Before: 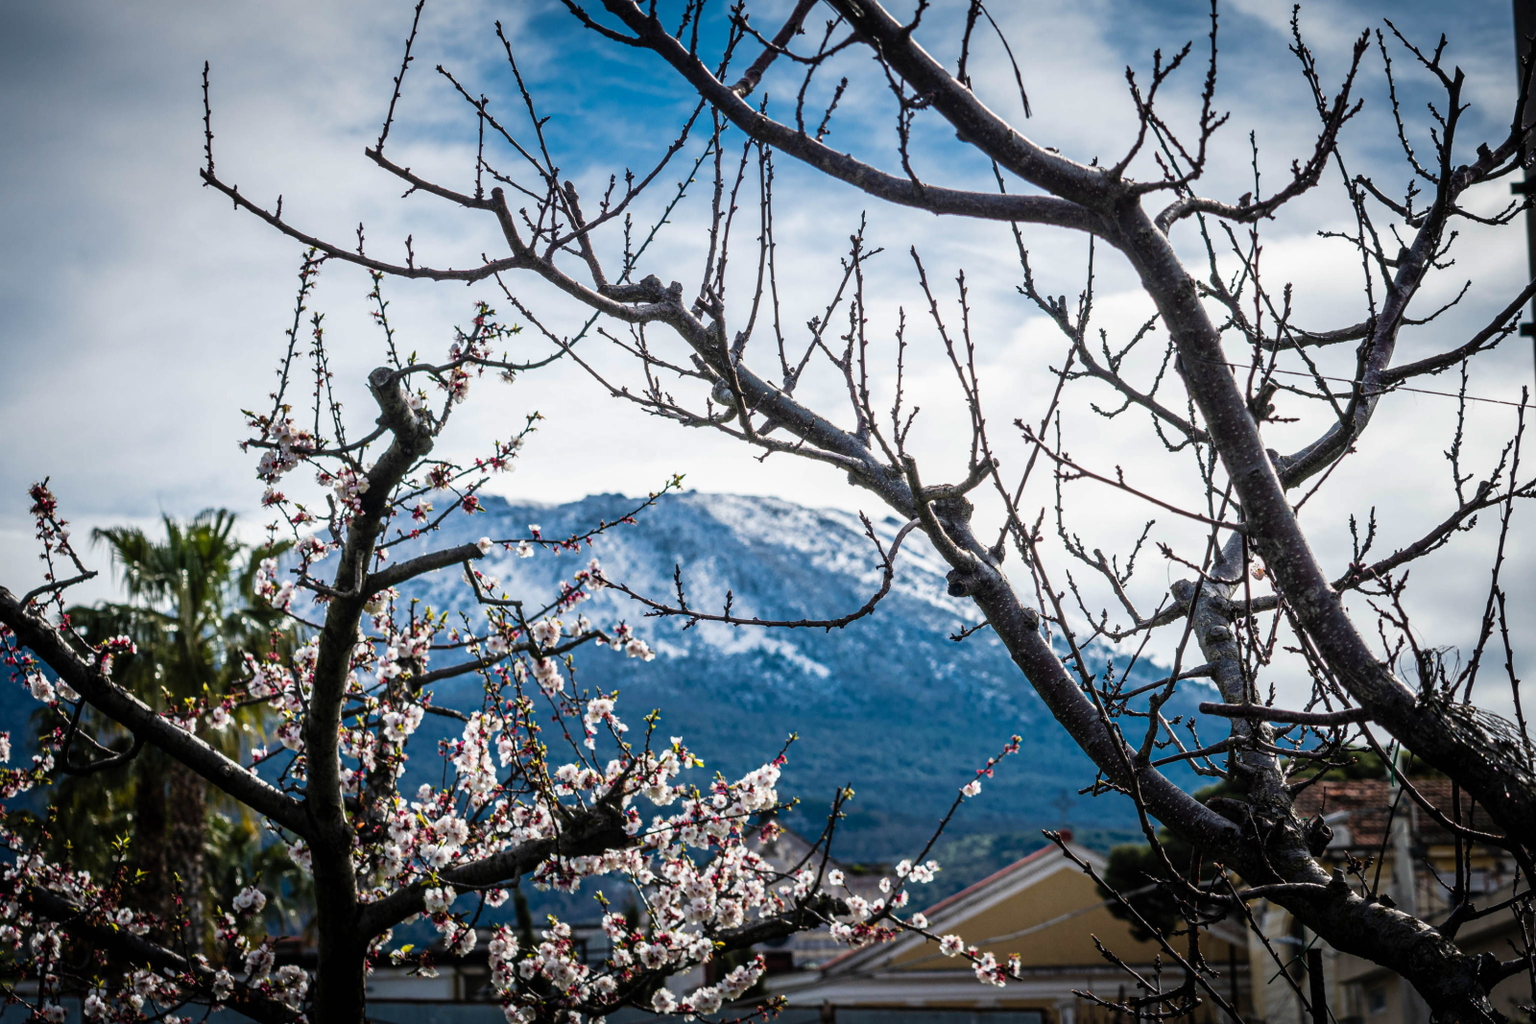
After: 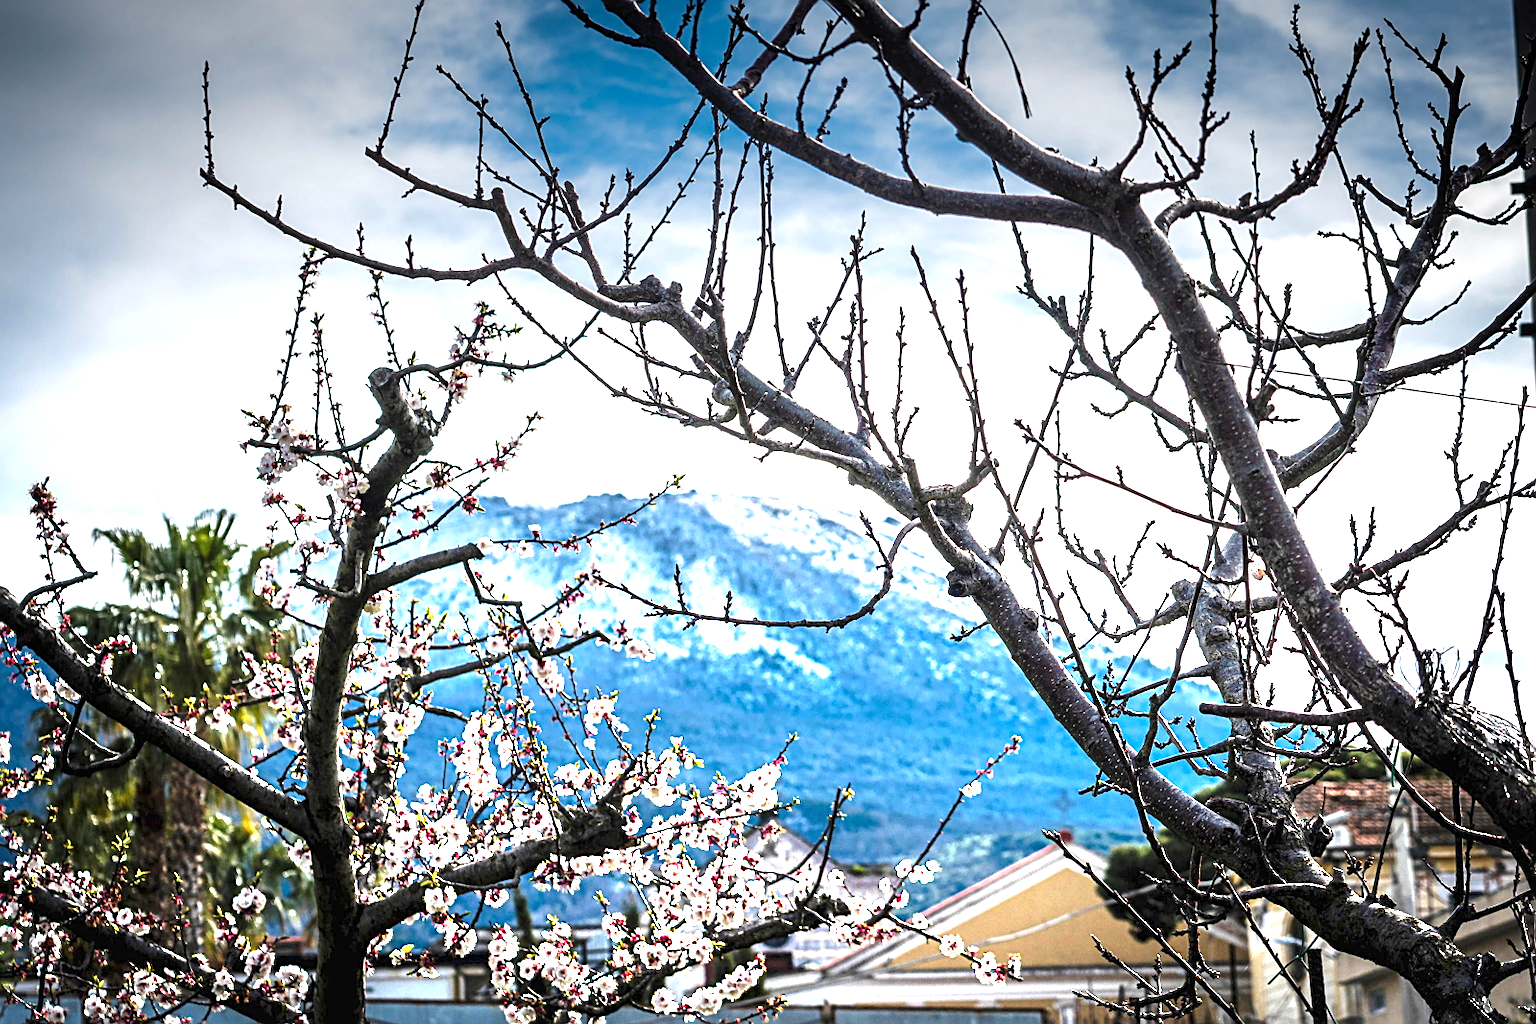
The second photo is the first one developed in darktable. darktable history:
graduated density: density -3.9 EV
sharpen: on, module defaults
